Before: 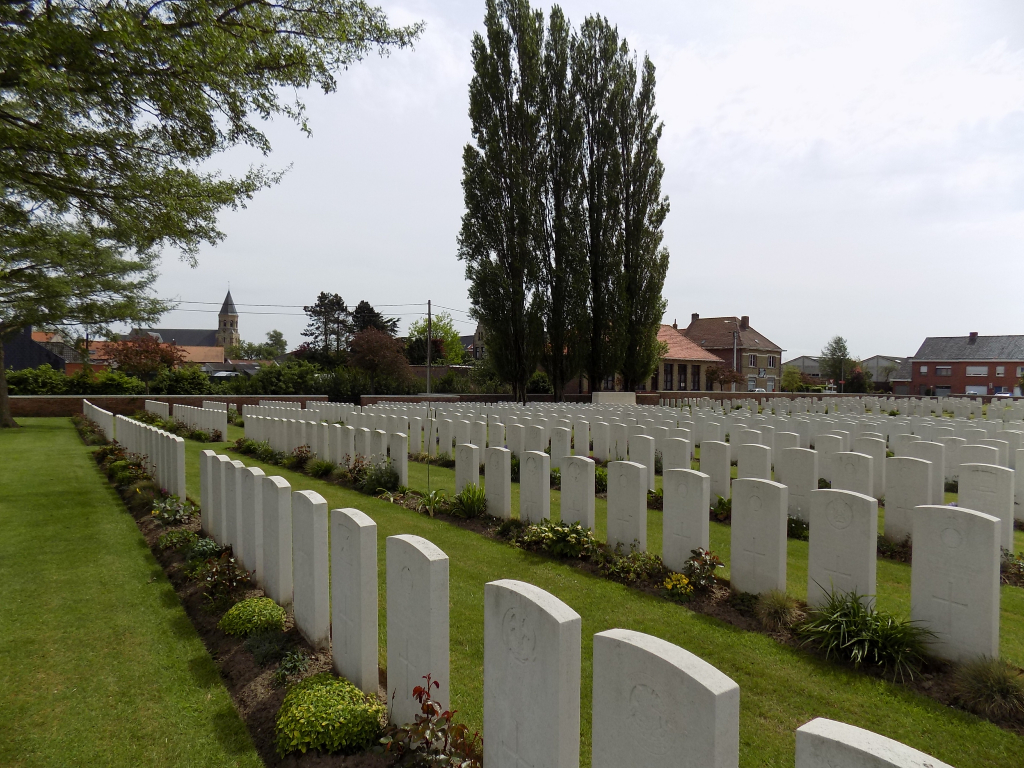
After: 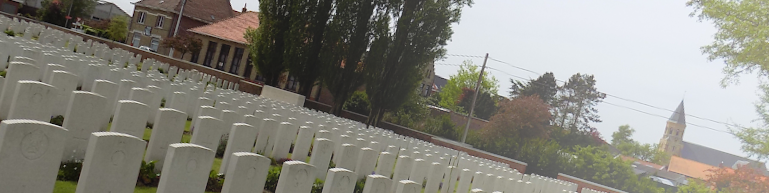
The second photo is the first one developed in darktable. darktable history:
bloom: size 38%, threshold 95%, strength 30%
crop and rotate: angle 16.12°, top 30.835%, bottom 35.653%
white balance: emerald 1
